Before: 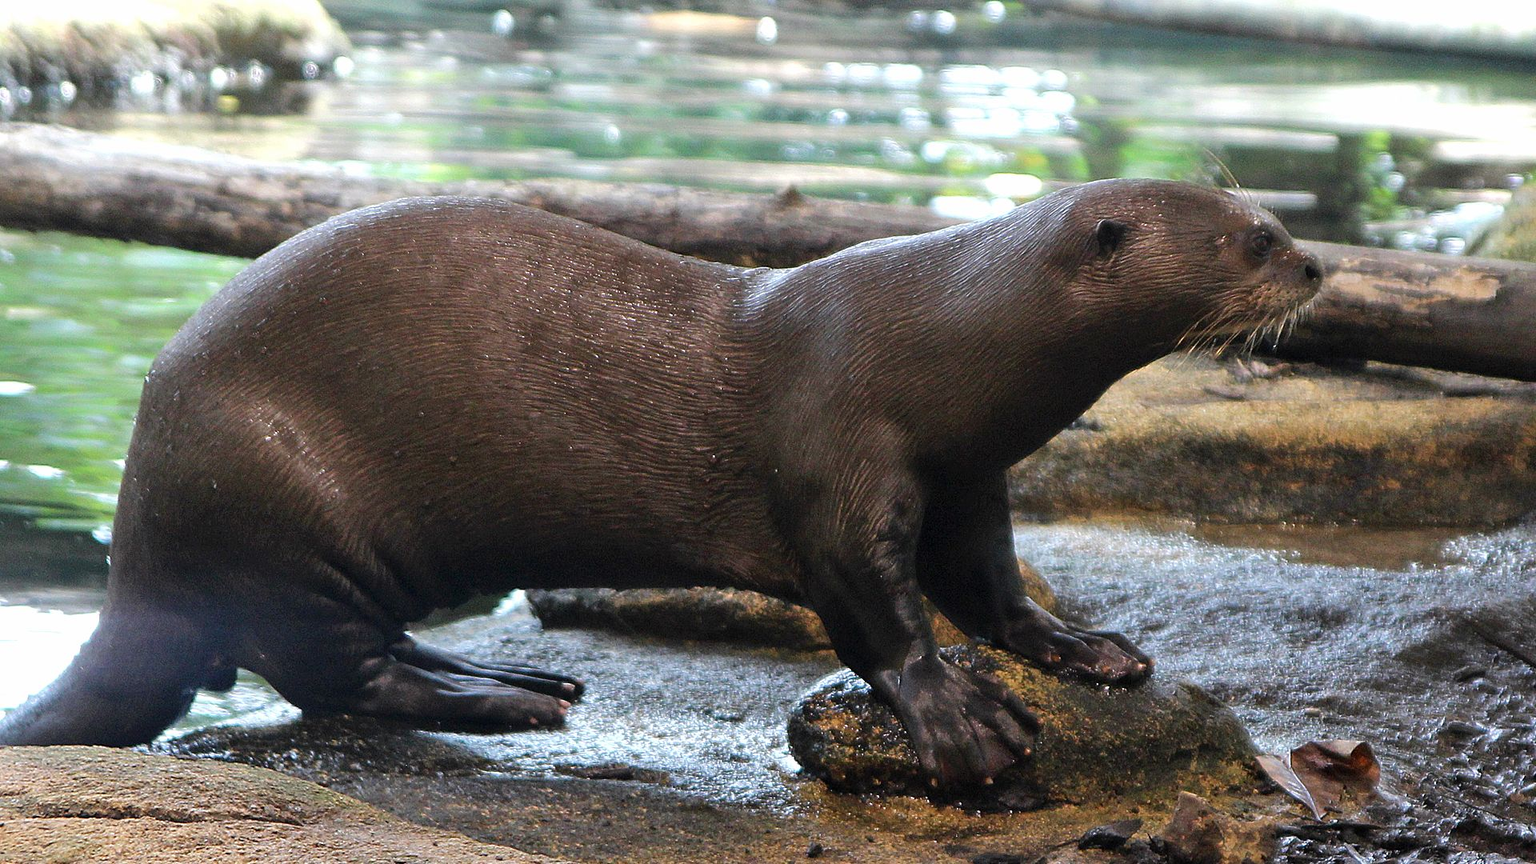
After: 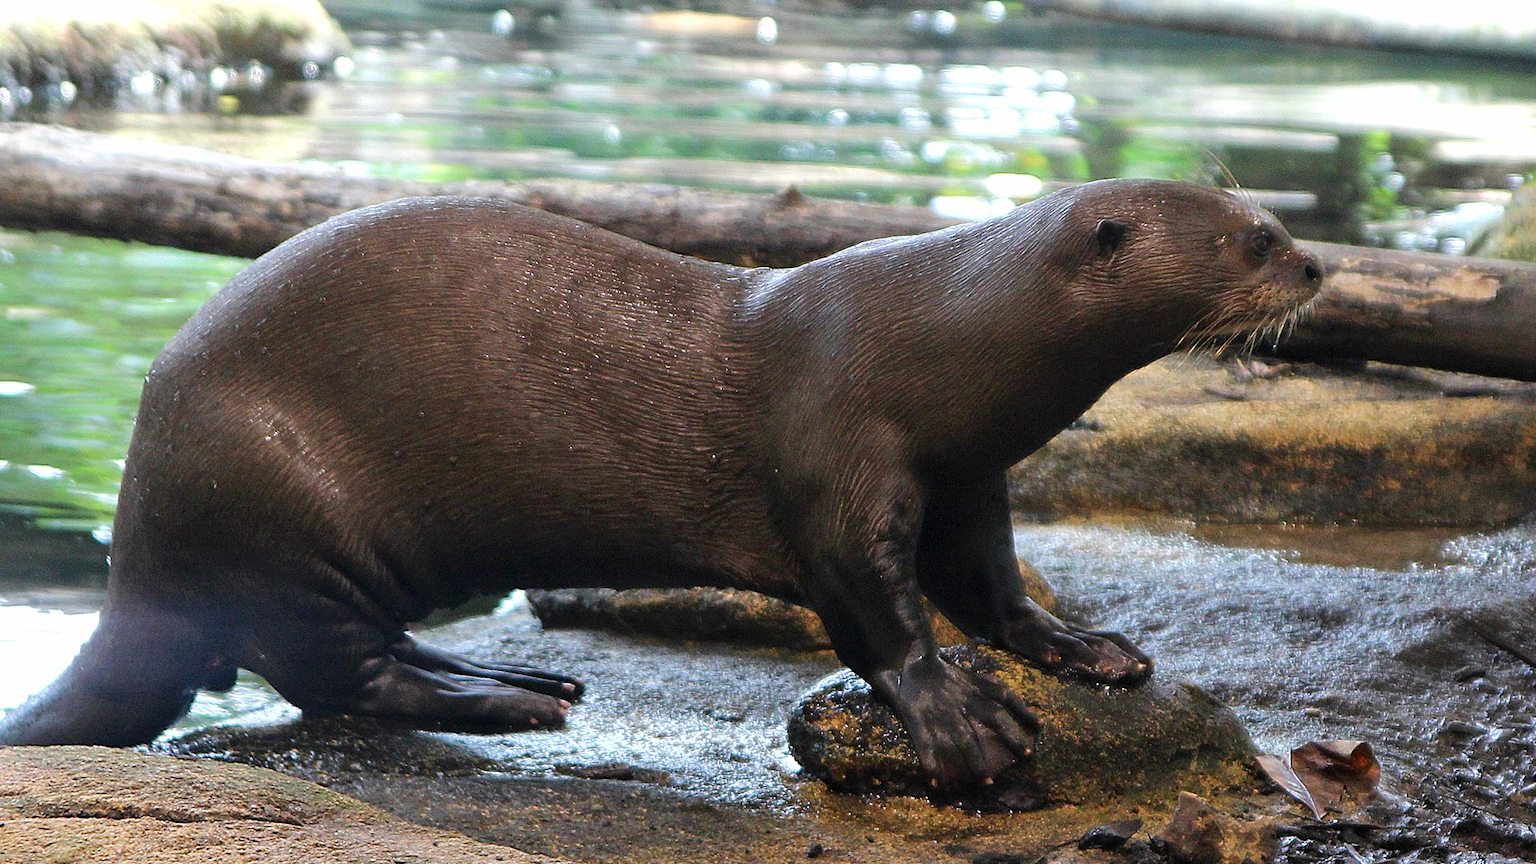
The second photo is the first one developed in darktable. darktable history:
contrast brightness saturation: contrast 0.038, saturation 0.069
